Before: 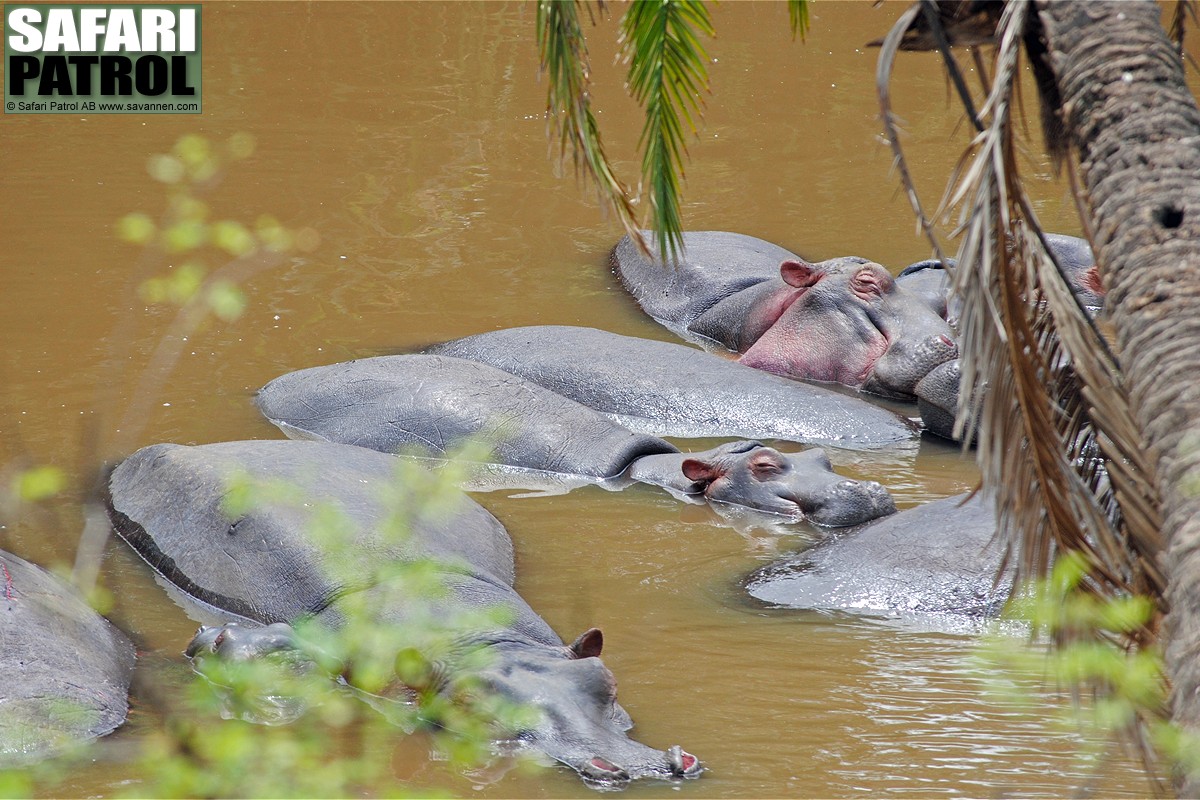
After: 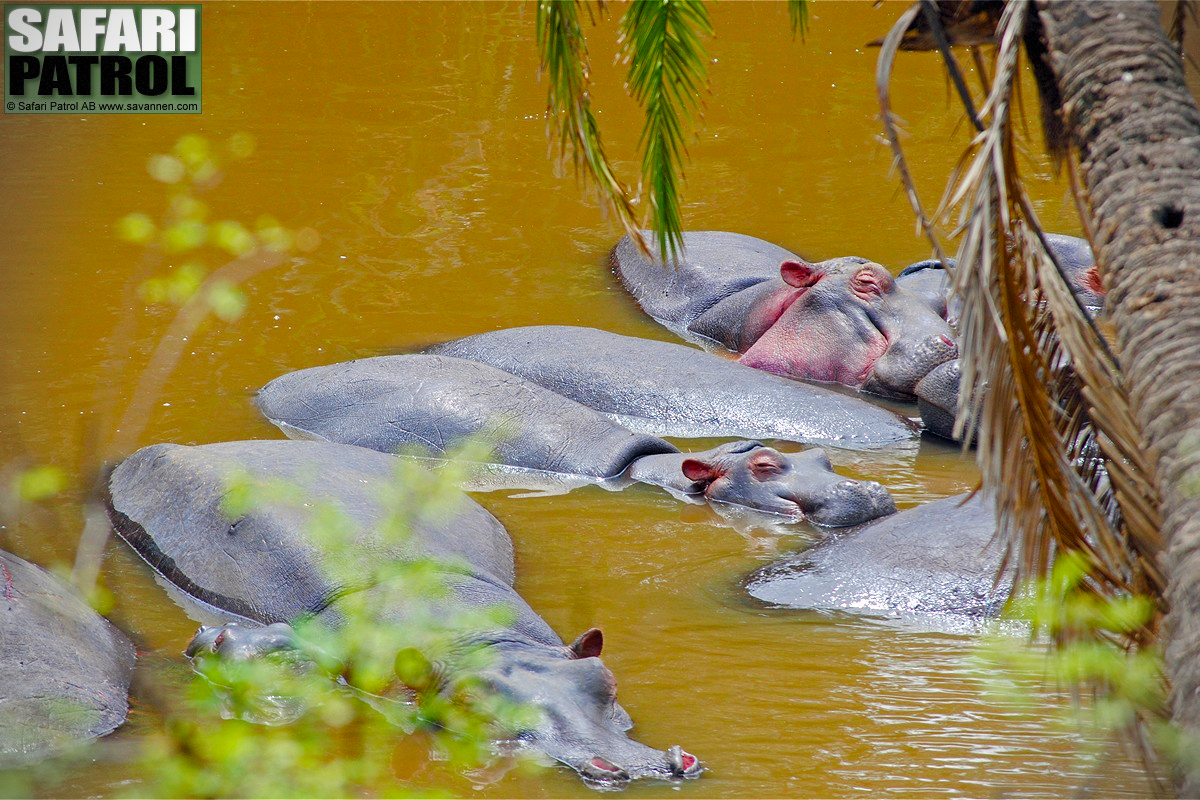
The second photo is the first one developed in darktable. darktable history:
vignetting: dithering 8-bit output, unbound false
color balance rgb: perceptual saturation grading › global saturation 20%, perceptual saturation grading › highlights -25%, perceptual saturation grading › shadows 50.52%, global vibrance 40.24%
